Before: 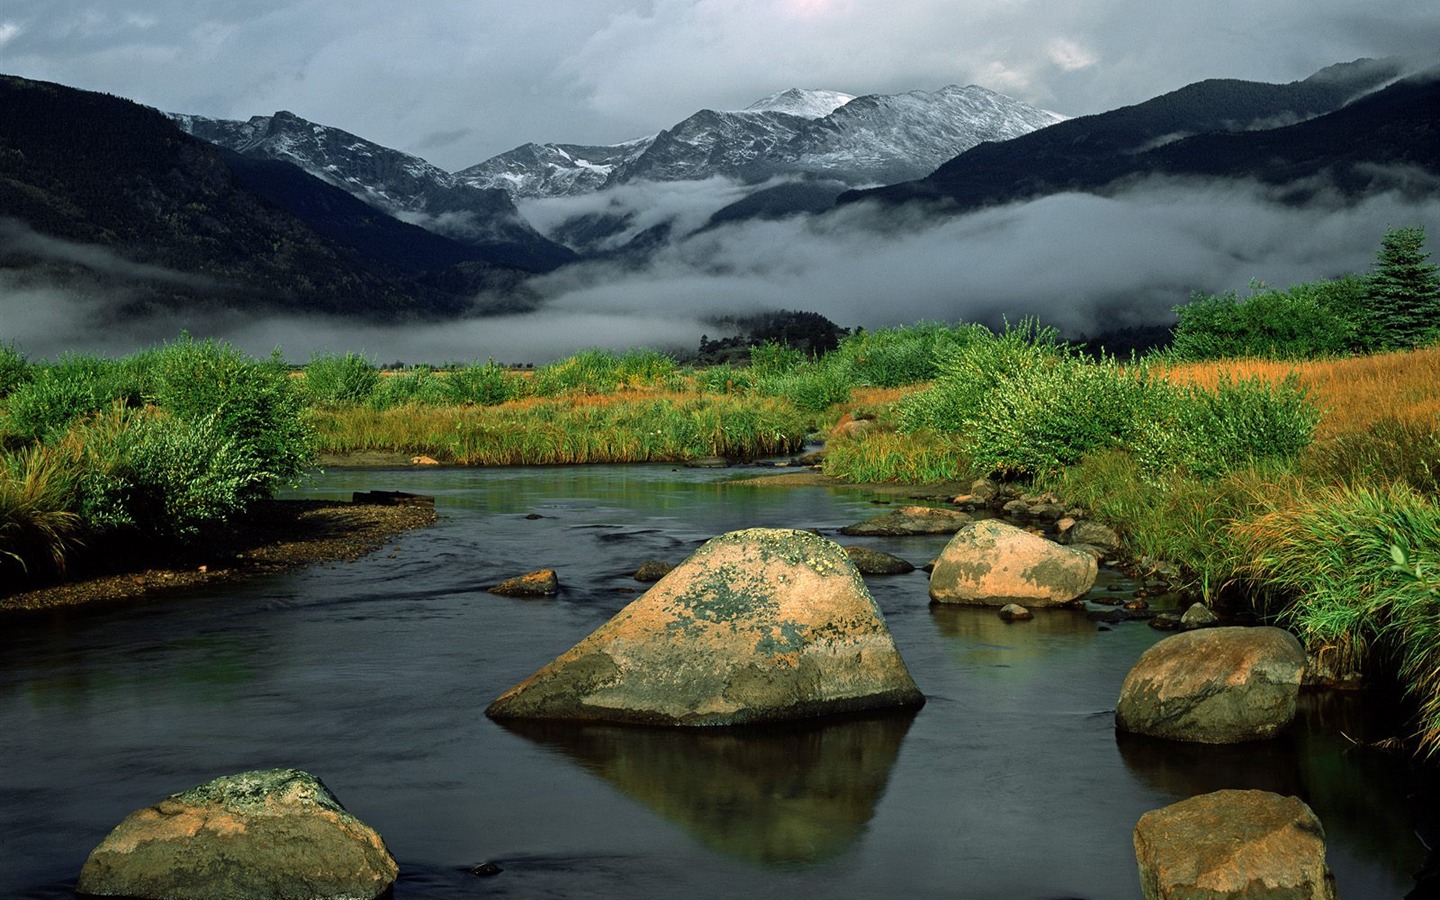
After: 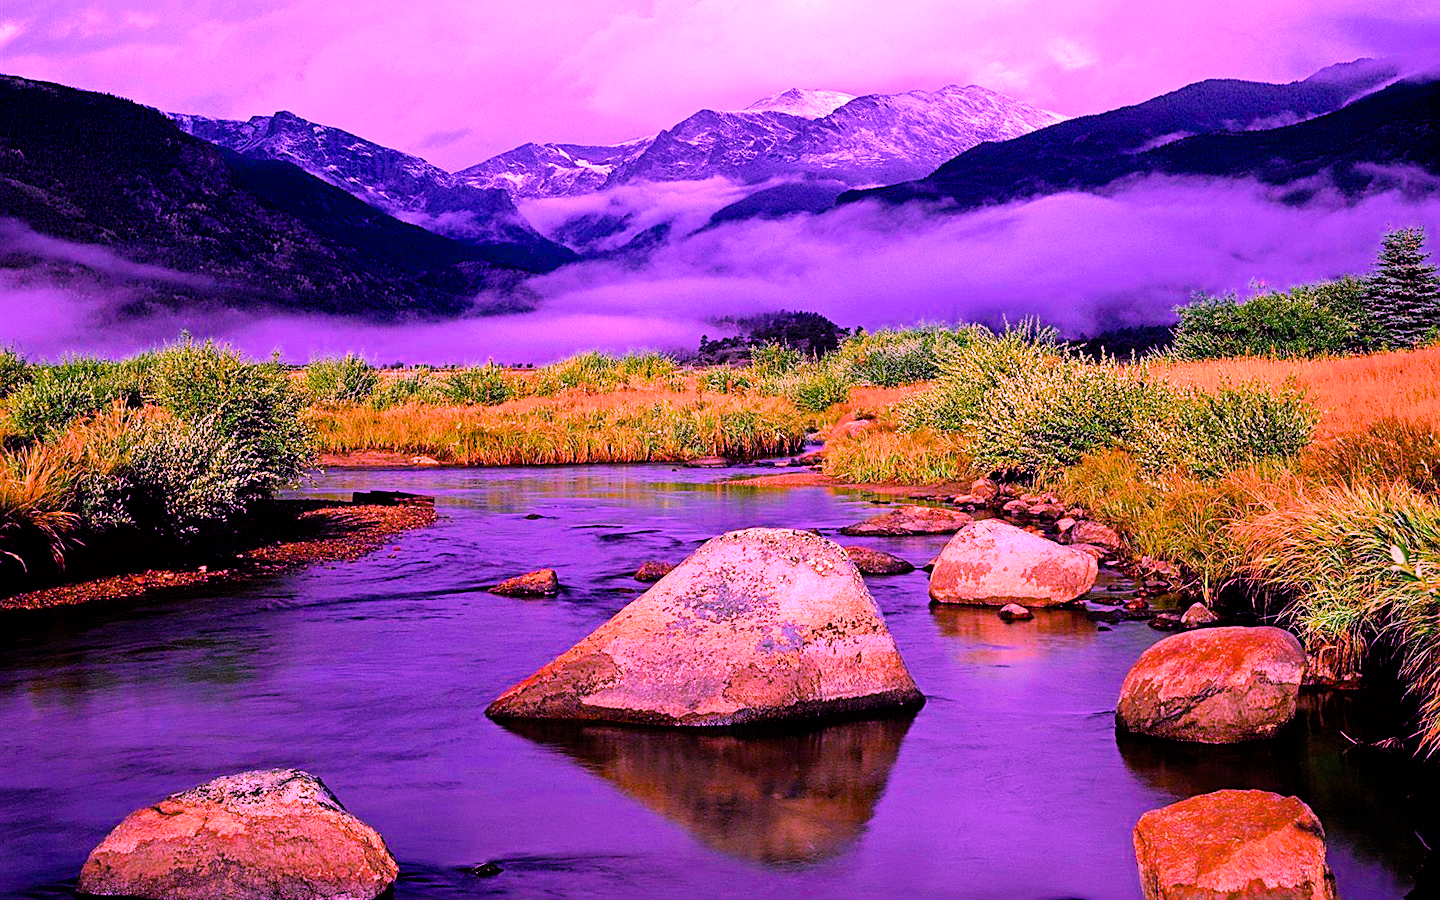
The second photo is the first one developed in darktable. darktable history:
exposure: black level correction 0, exposure 0.7 EV, compensate exposure bias true, compensate highlight preservation false
filmic rgb: black relative exposure -7.15 EV, white relative exposure 5.36 EV, hardness 3.02, color science v6 (2022)
highlight reconstruction: iterations 1, diameter of reconstruction 64 px
lens correction: scale 1.01, crop 1, focal 85, aperture 2.8, distance 7.77, camera "Canon EOS RP", lens "Canon RF 85mm F2 MACRO IS STM"
raw denoise: x [[0, 0.25, 0.5, 0.75, 1] ×4]
sharpen: on, module defaults
white balance: red 1.803, blue 1.886
color balance rgb: linear chroma grading › global chroma 9%, perceptual saturation grading › global saturation 36%, perceptual saturation grading › shadows 35%, perceptual brilliance grading › global brilliance 21.21%, perceptual brilliance grading › shadows -35%, global vibrance 21.21%
